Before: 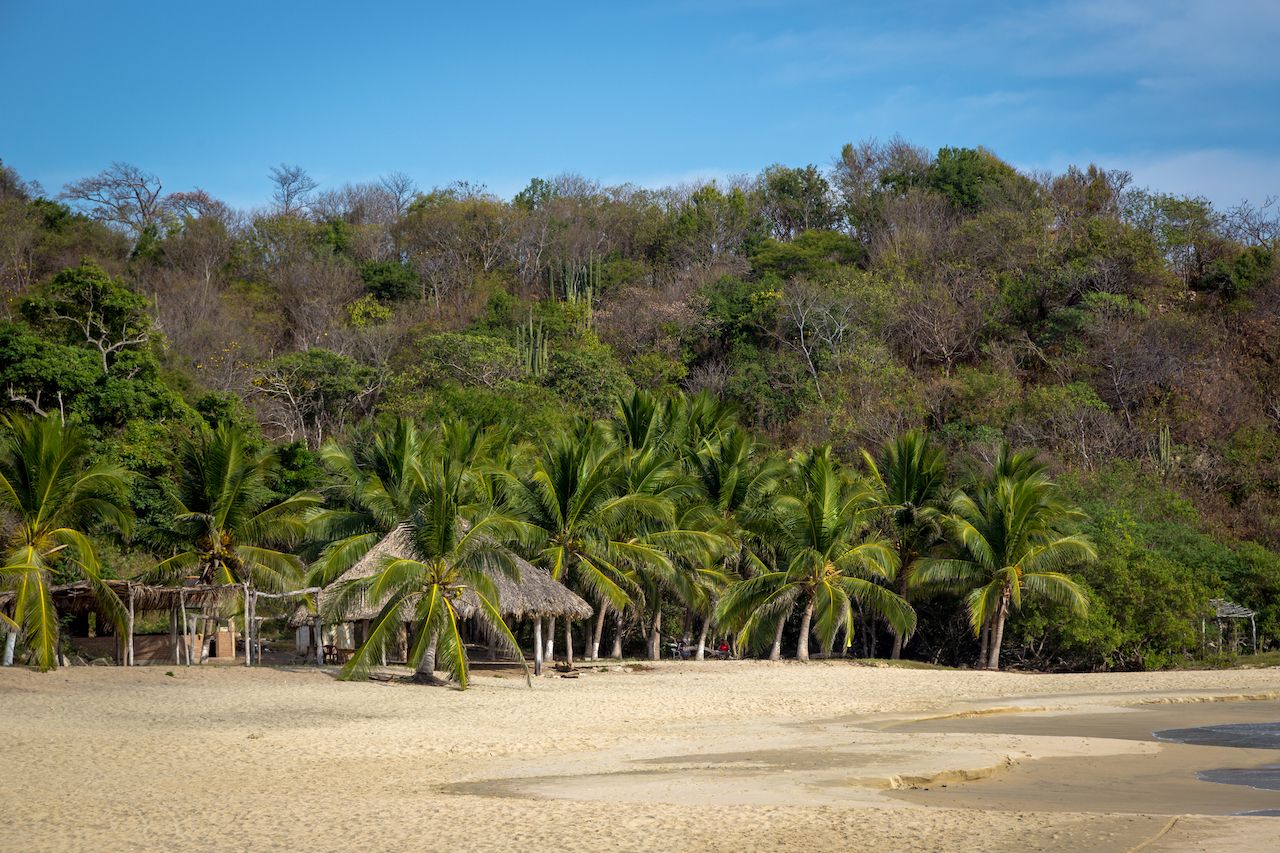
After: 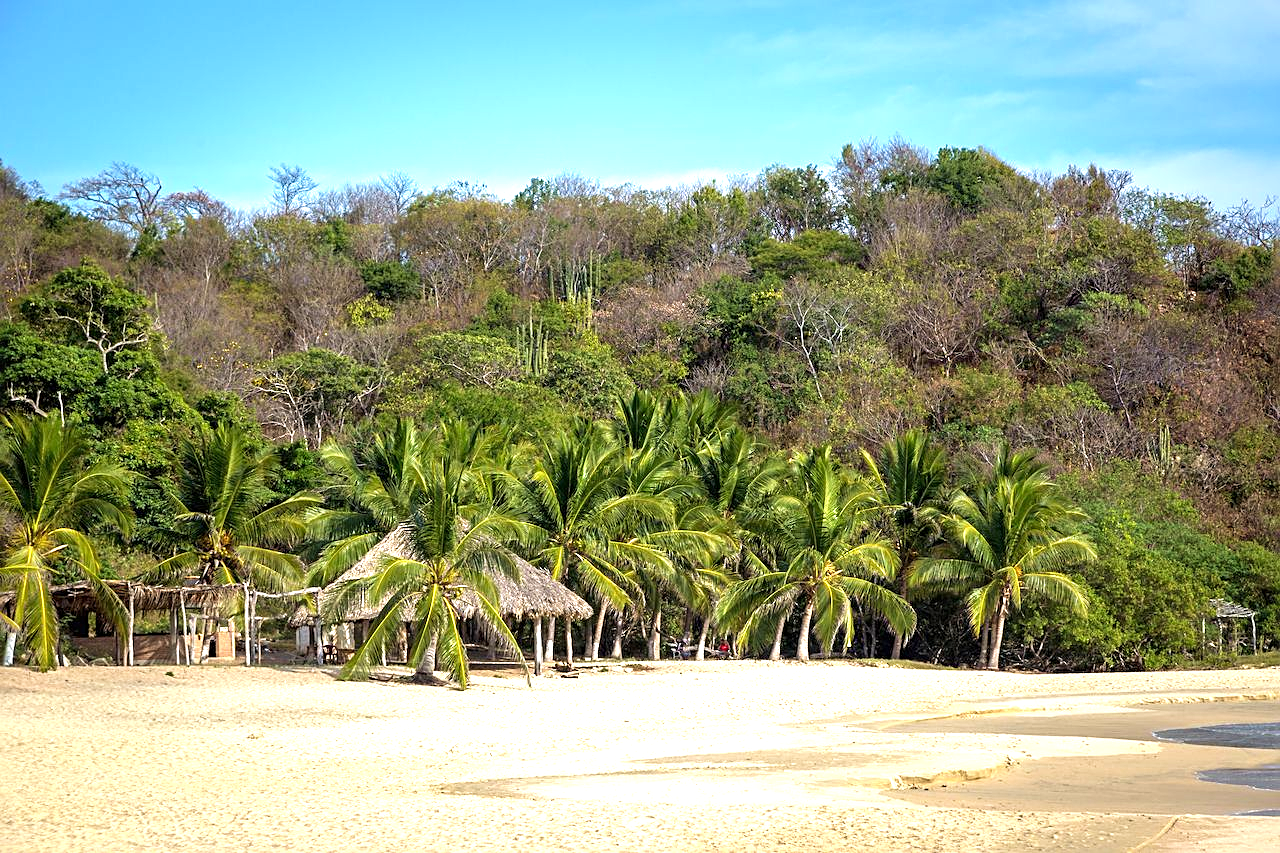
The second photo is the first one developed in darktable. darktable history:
velvia: strength 15%
sharpen: on, module defaults
exposure: black level correction 0, exposure 1.1 EV, compensate highlight preservation false
